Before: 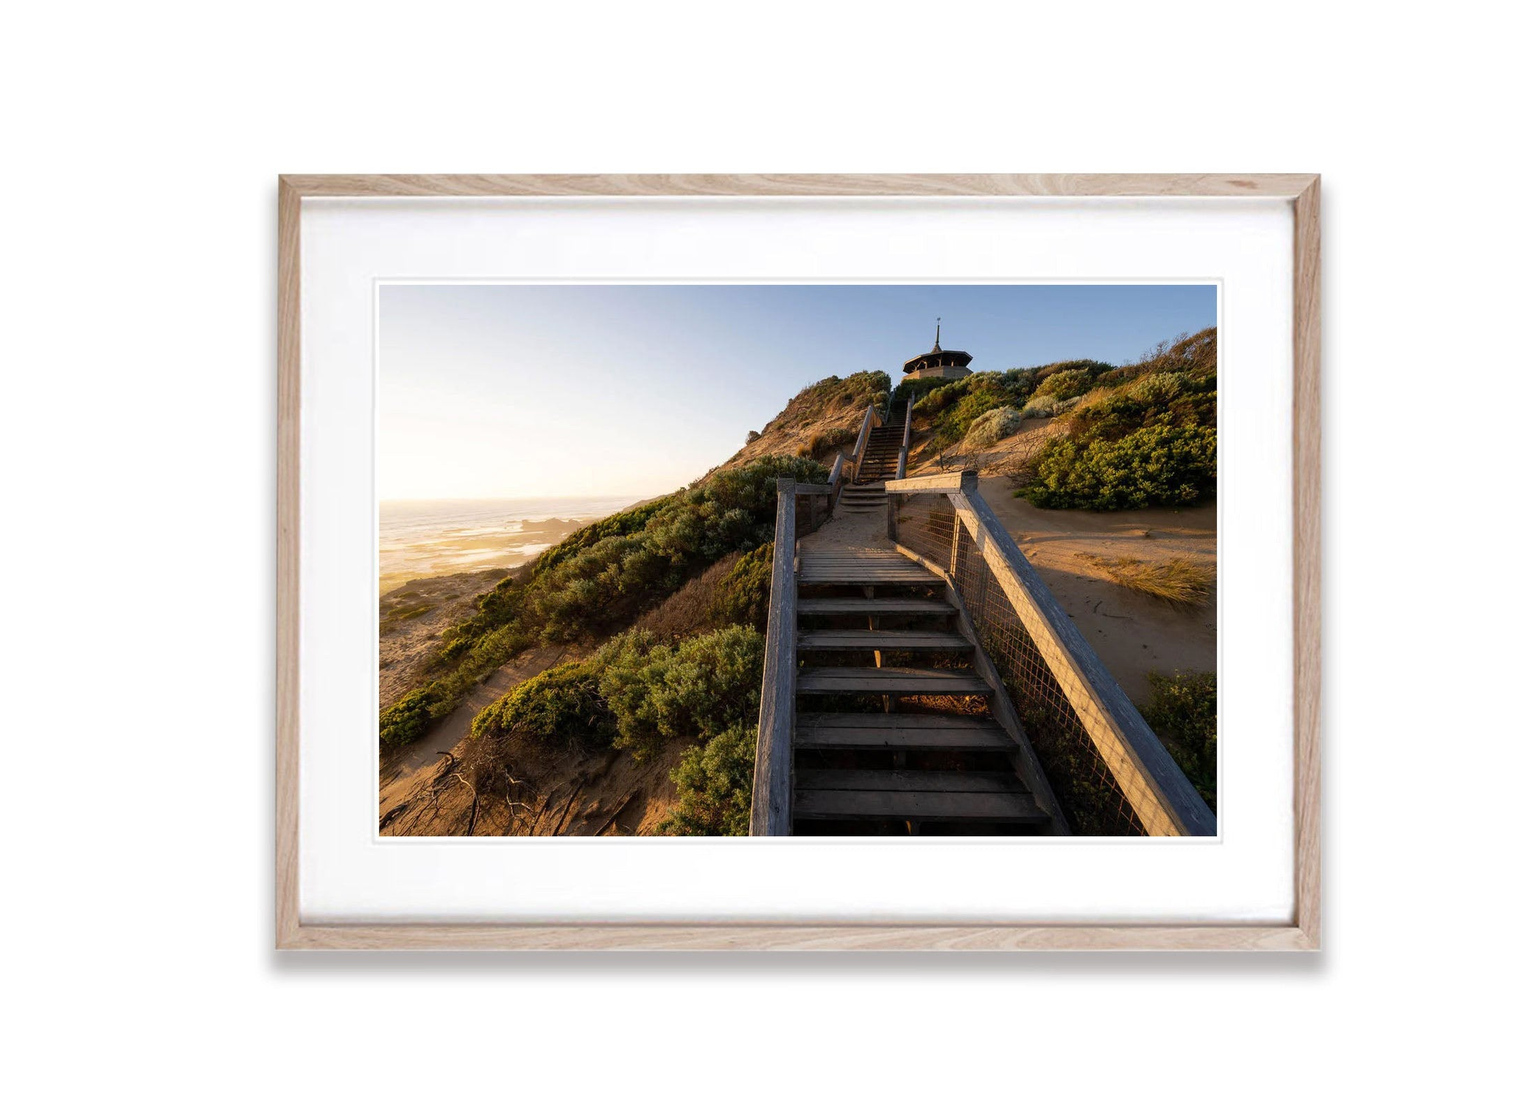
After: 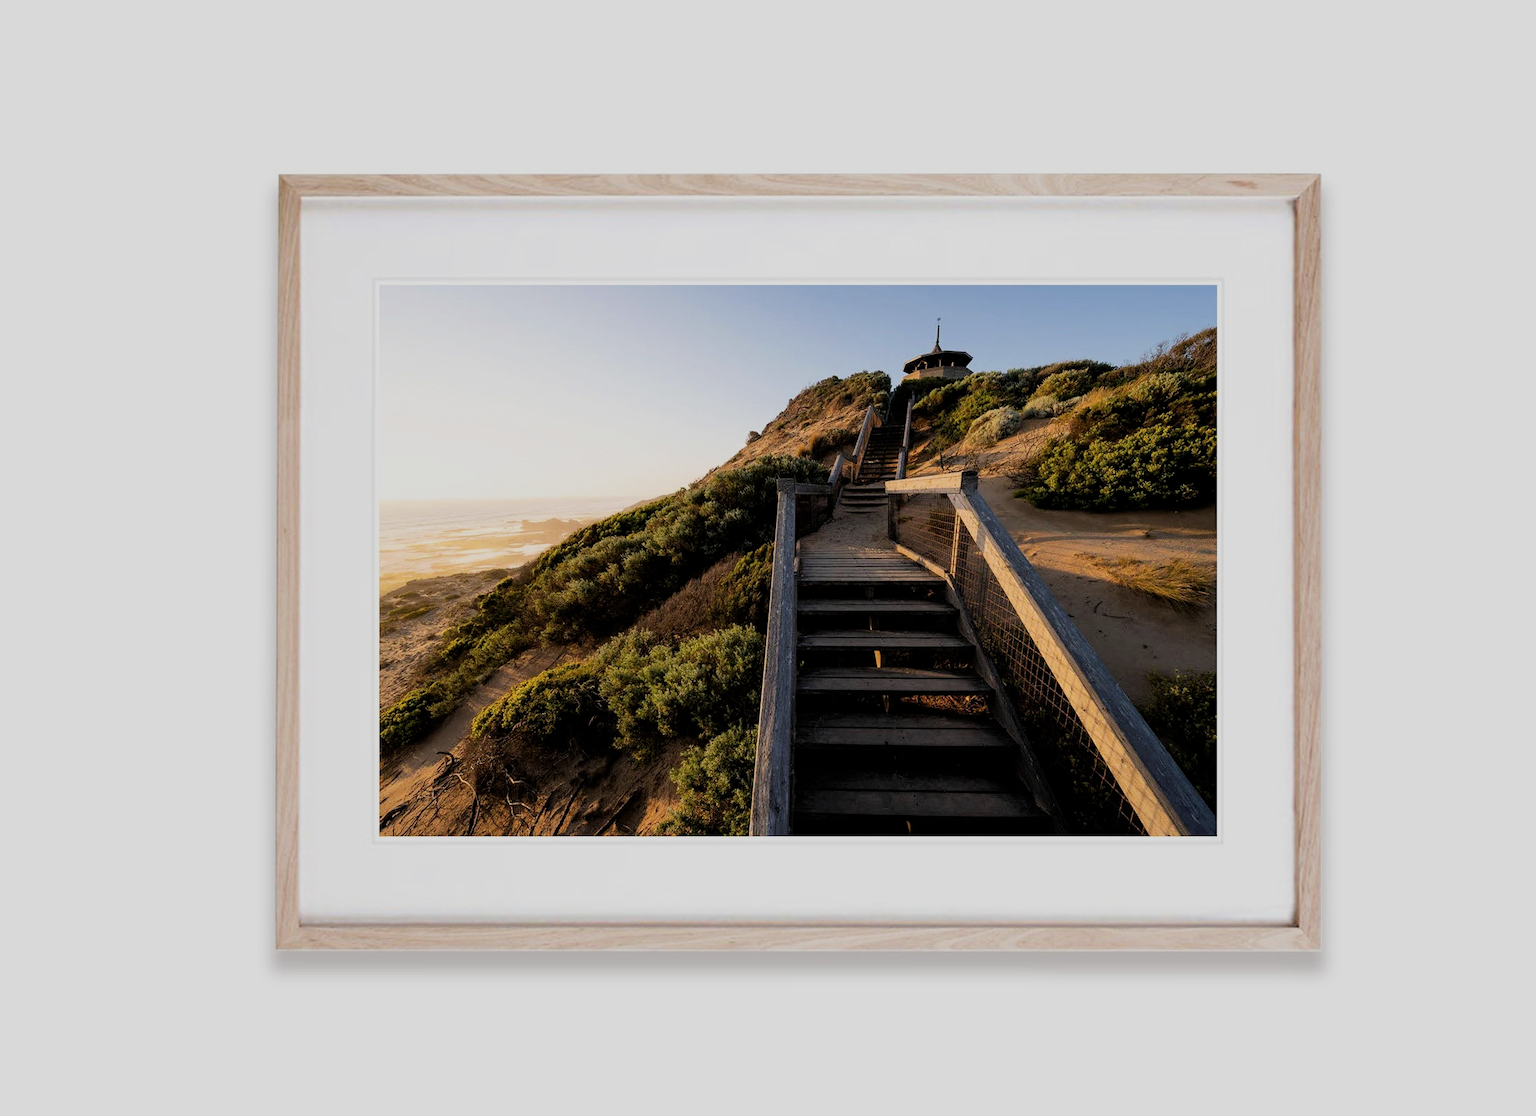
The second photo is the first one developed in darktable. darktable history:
filmic rgb: middle gray luminance 28.78%, black relative exposure -10.23 EV, white relative exposure 5.49 EV, target black luminance 0%, hardness 3.93, latitude 1.43%, contrast 1.119, highlights saturation mix 4.15%, shadows ↔ highlights balance 15.37%
